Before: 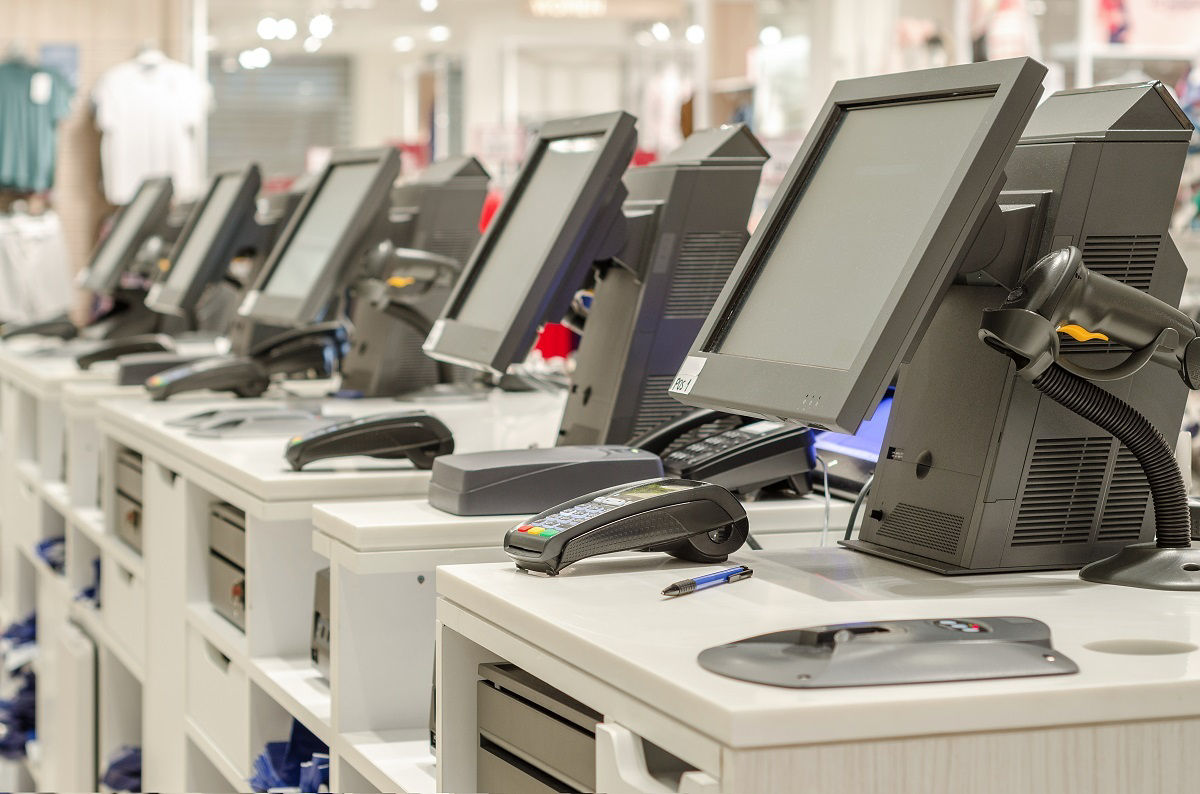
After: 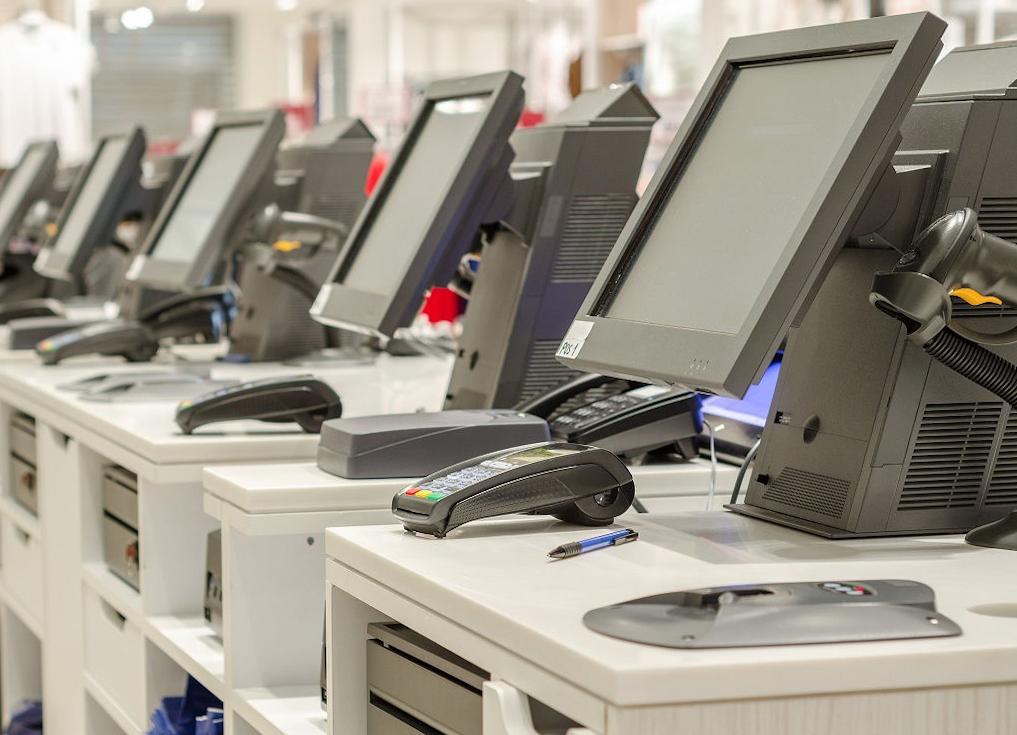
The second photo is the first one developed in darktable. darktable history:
crop: left 9.807%, top 6.259%, right 7.334%, bottom 2.177%
rotate and perspective: lens shift (vertical) 0.048, lens shift (horizontal) -0.024, automatic cropping off
